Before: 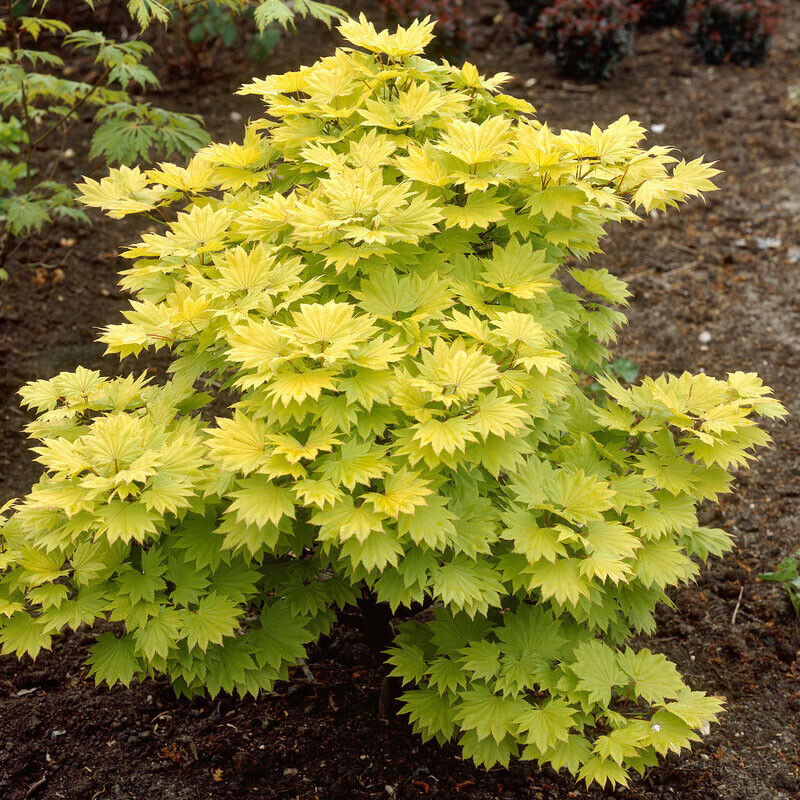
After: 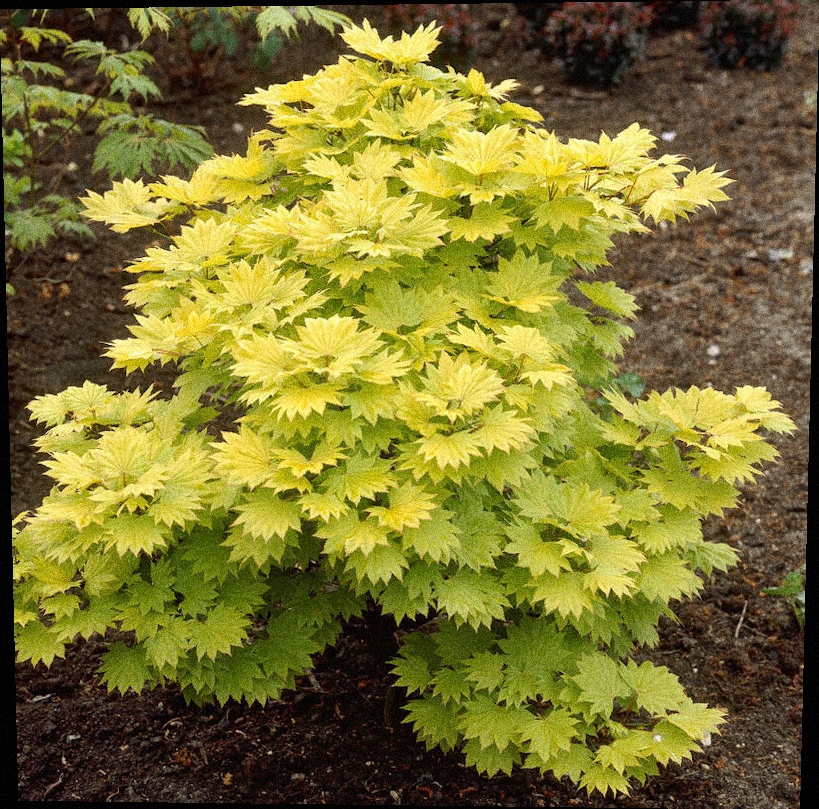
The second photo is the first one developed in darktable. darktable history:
grain: coarseness 14.49 ISO, strength 48.04%, mid-tones bias 35%
rotate and perspective: lens shift (vertical) 0.048, lens shift (horizontal) -0.024, automatic cropping off
